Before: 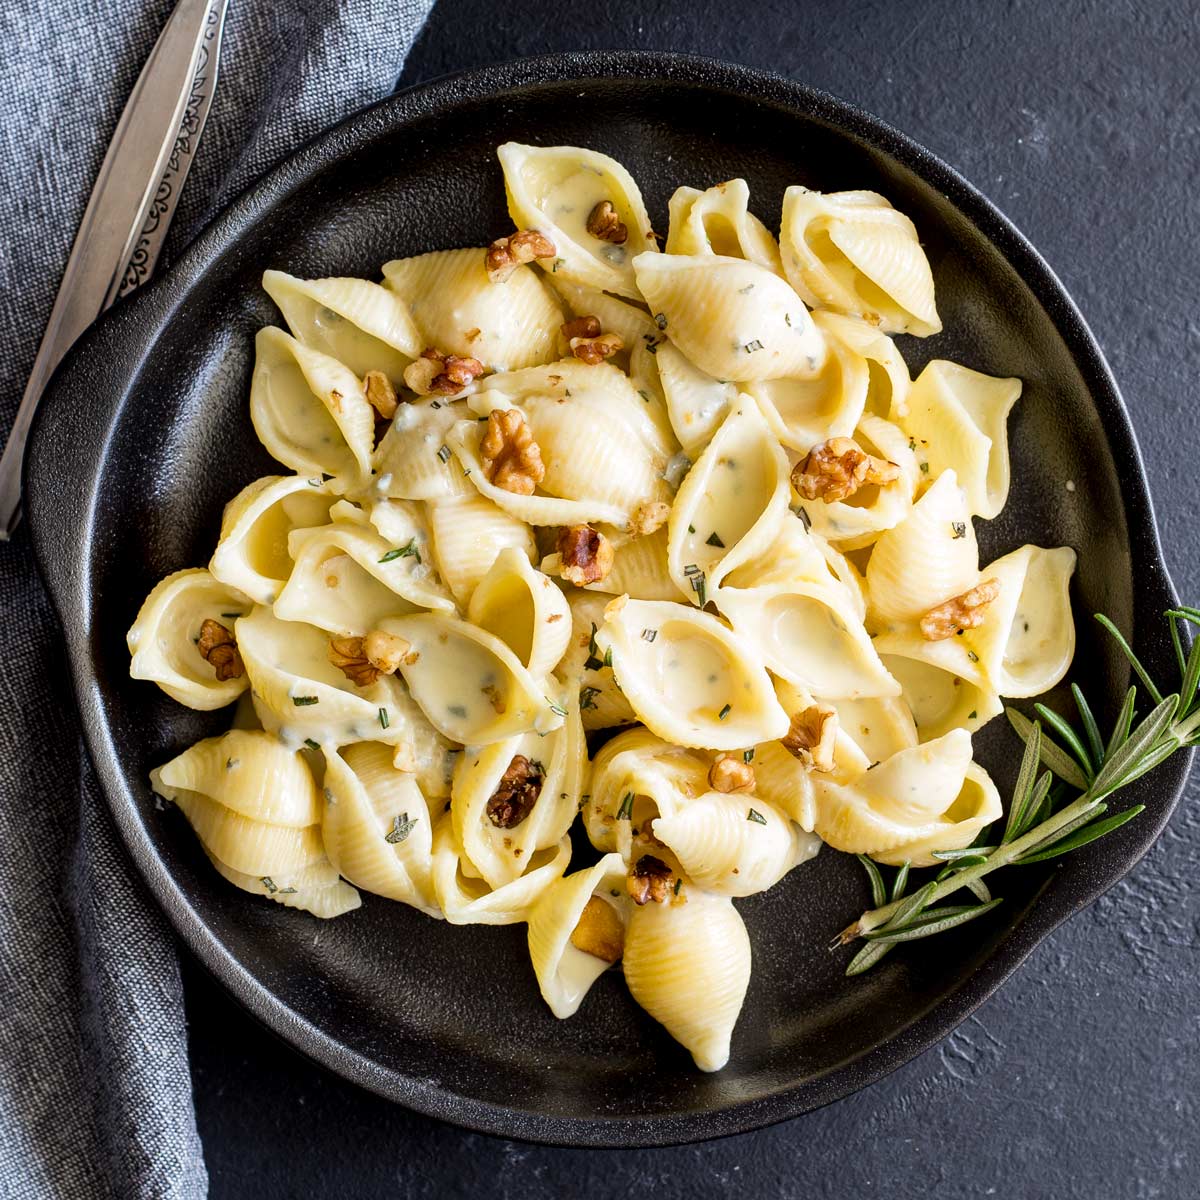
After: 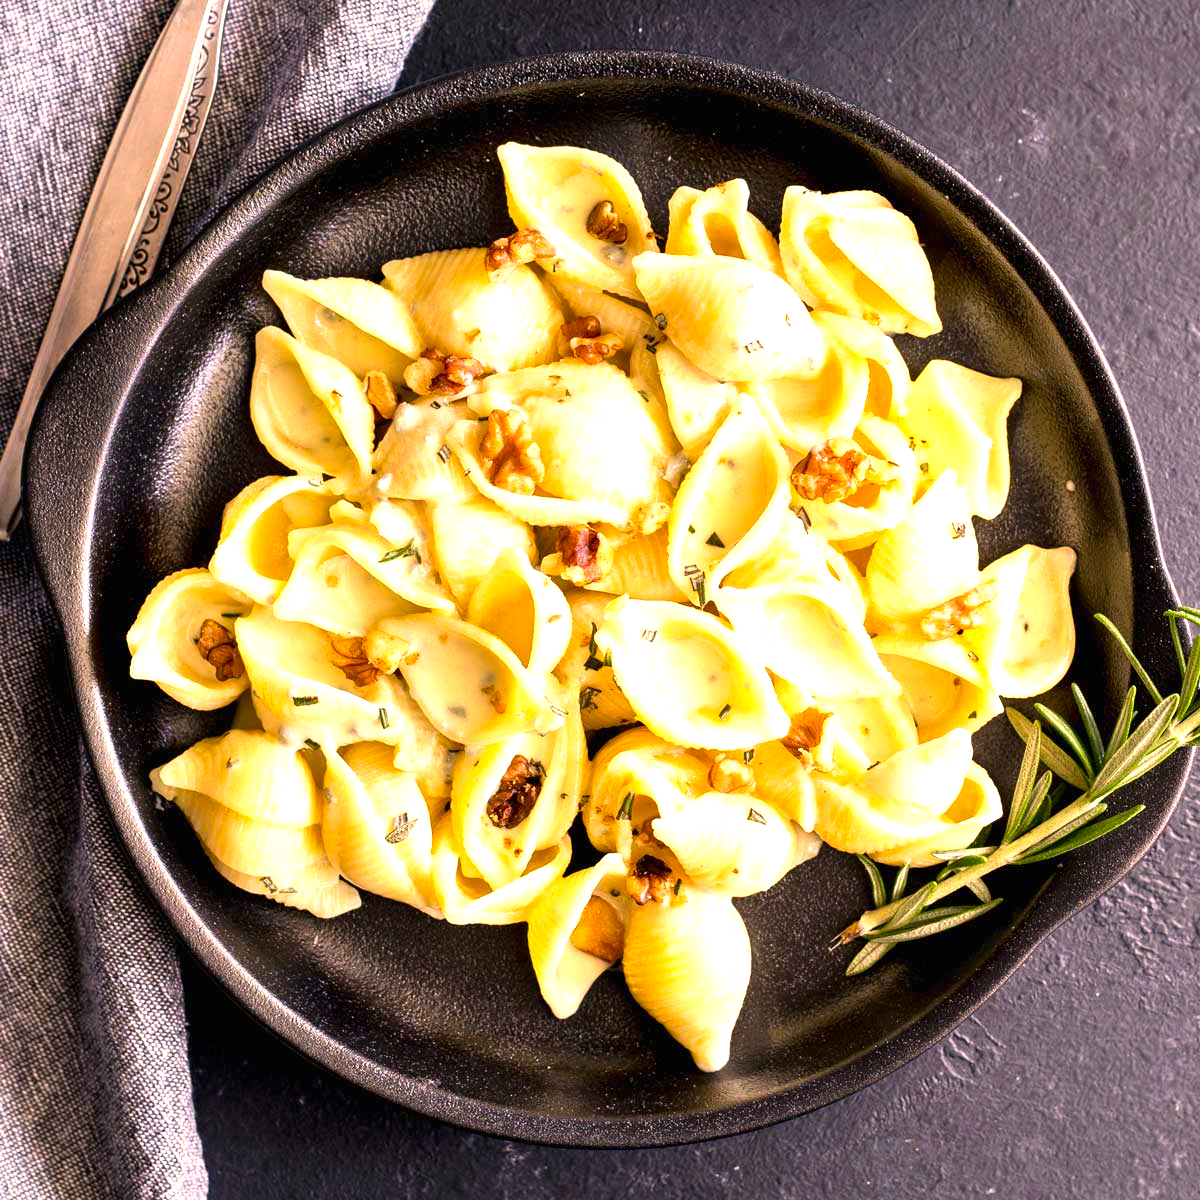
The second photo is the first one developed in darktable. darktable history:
white balance: red 1, blue 1
color correction: highlights a* 17.88, highlights b* 18.79
exposure: black level correction 0, exposure 1 EV, compensate exposure bias true, compensate highlight preservation false
